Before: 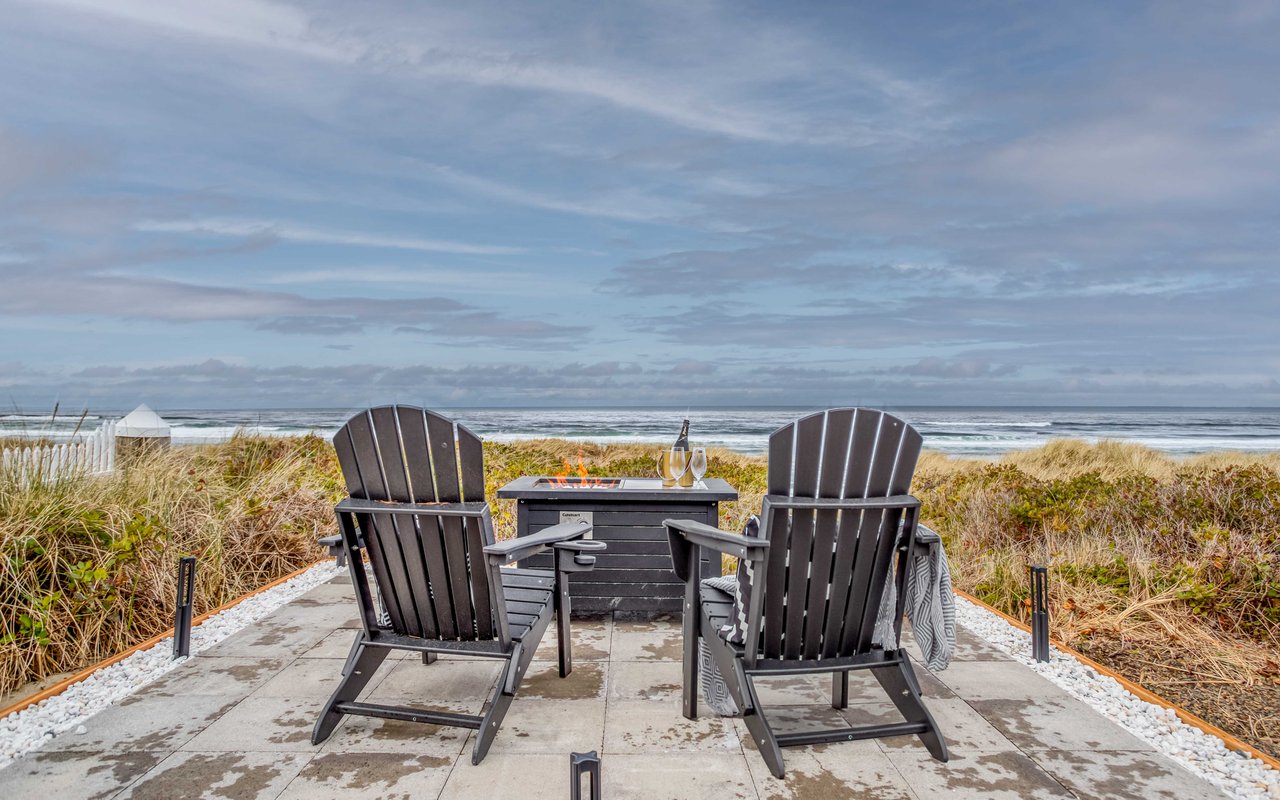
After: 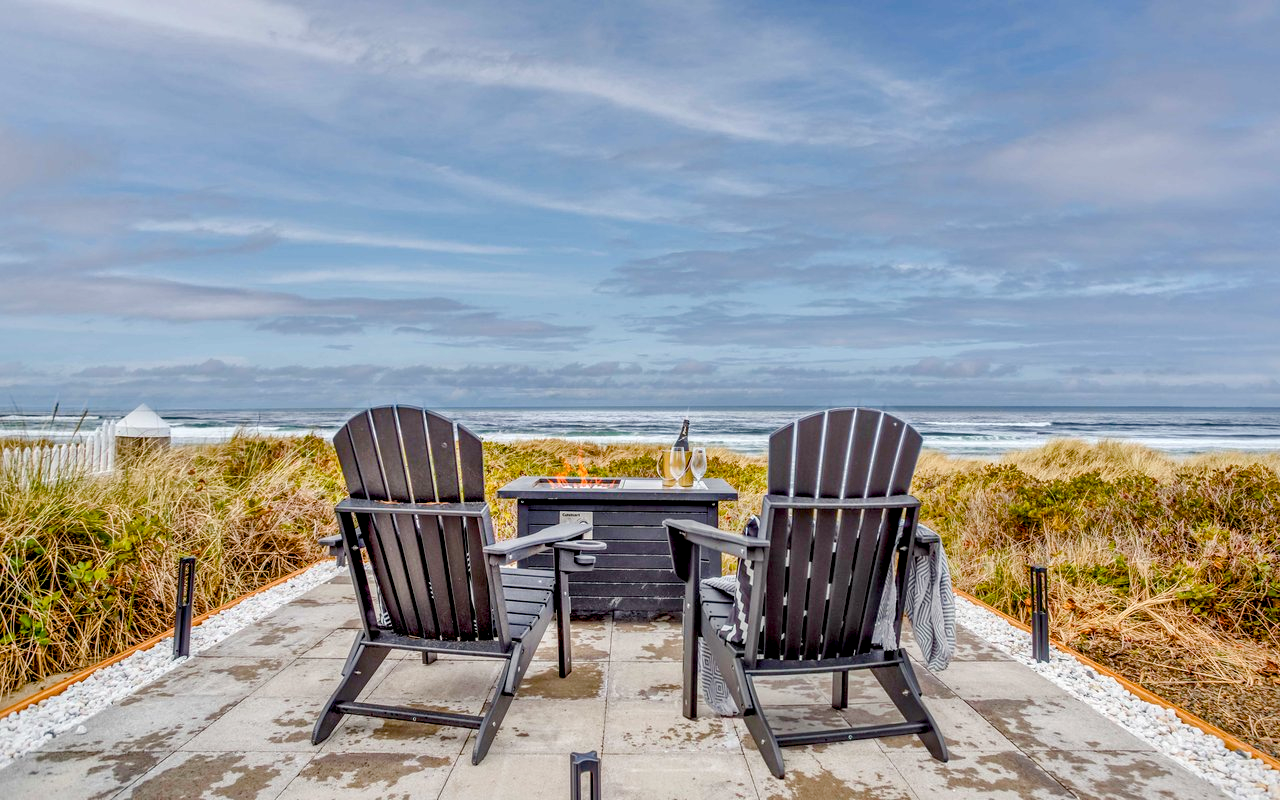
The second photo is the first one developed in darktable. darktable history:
color balance rgb: shadows lift › chroma 1.033%, shadows lift › hue 240.69°, power › hue 71.58°, global offset › luminance -0.891%, perceptual saturation grading › global saturation 14.357%, perceptual saturation grading › highlights -30.561%, perceptual saturation grading › shadows 50.598%, perceptual brilliance grading › mid-tones 9.105%, perceptual brilliance grading › shadows 14.839%, global vibrance 20%
local contrast: mode bilateral grid, contrast 19, coarseness 51, detail 141%, midtone range 0.2
